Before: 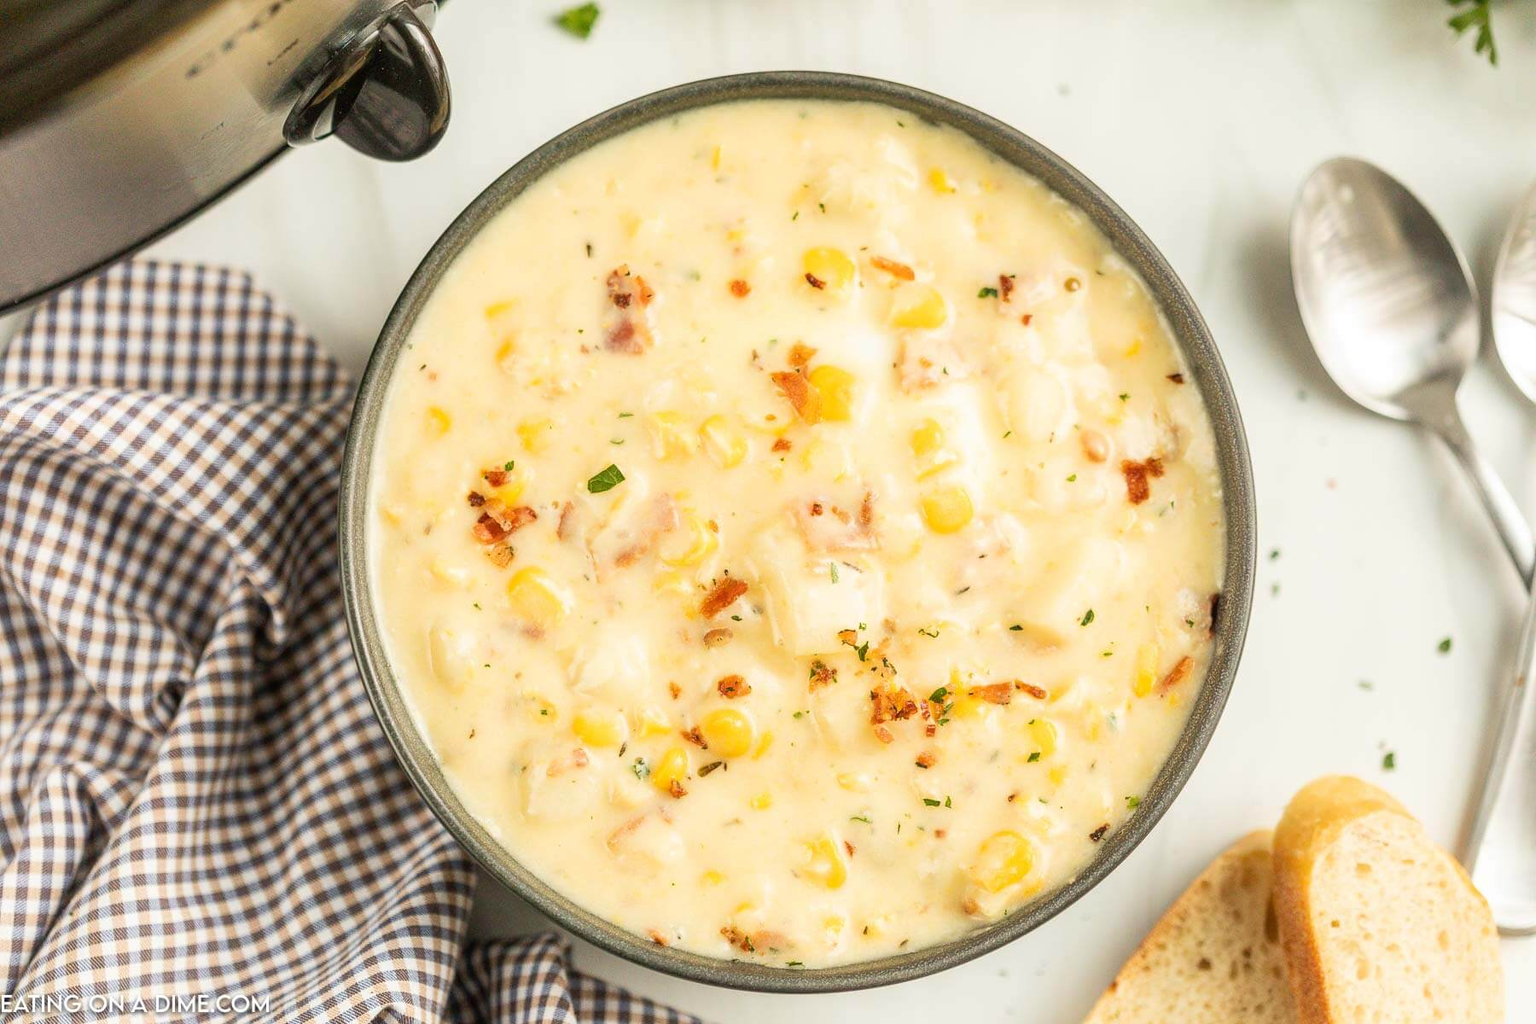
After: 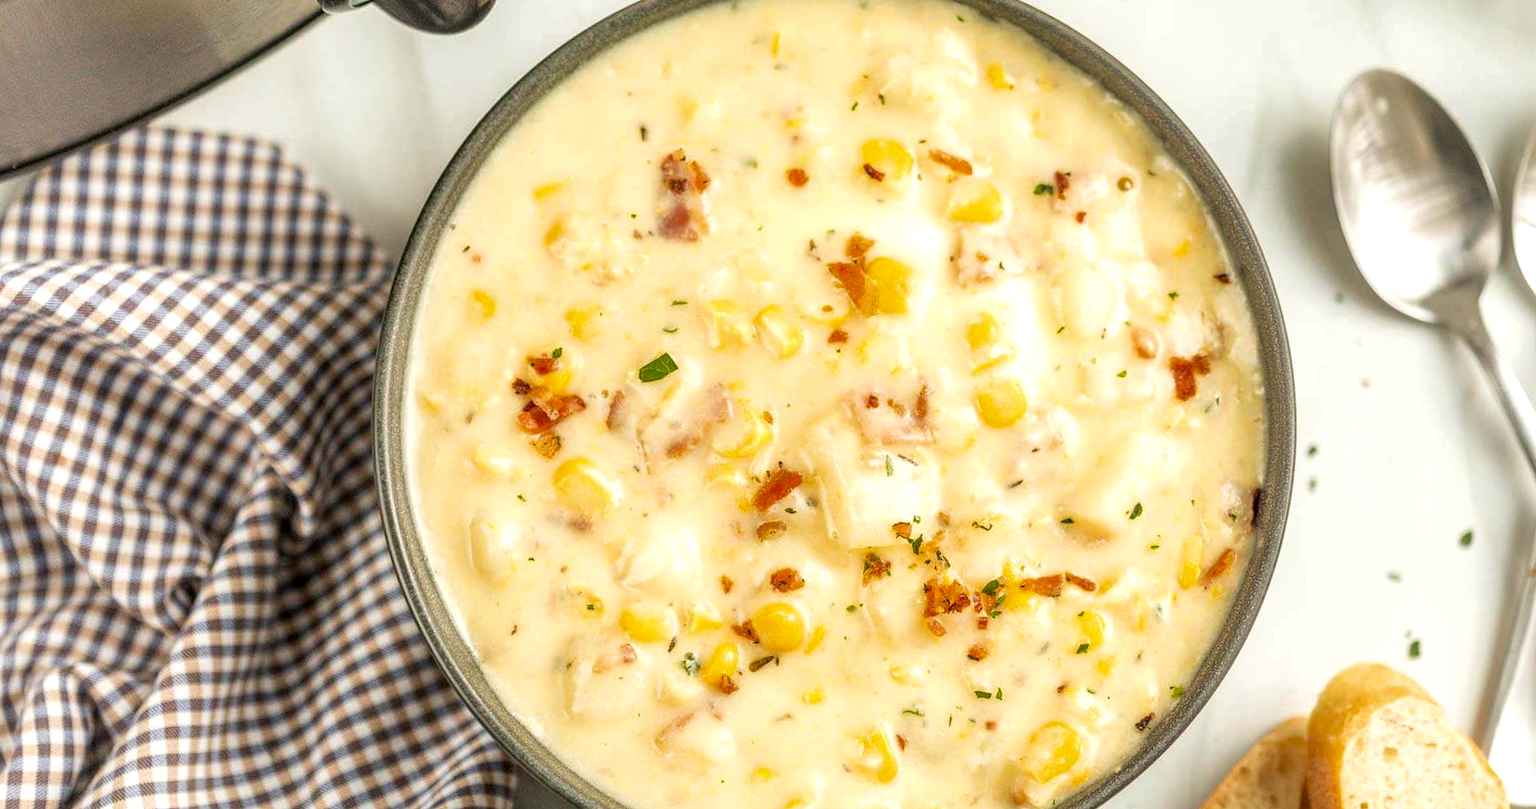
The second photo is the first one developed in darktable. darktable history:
crop: top 7.625%, bottom 8.027%
shadows and highlights: shadows -20, white point adjustment -2, highlights -35
local contrast: on, module defaults
exposure: exposure 0.217 EV, compensate highlight preservation false
rotate and perspective: rotation 0.679°, lens shift (horizontal) 0.136, crop left 0.009, crop right 0.991, crop top 0.078, crop bottom 0.95
